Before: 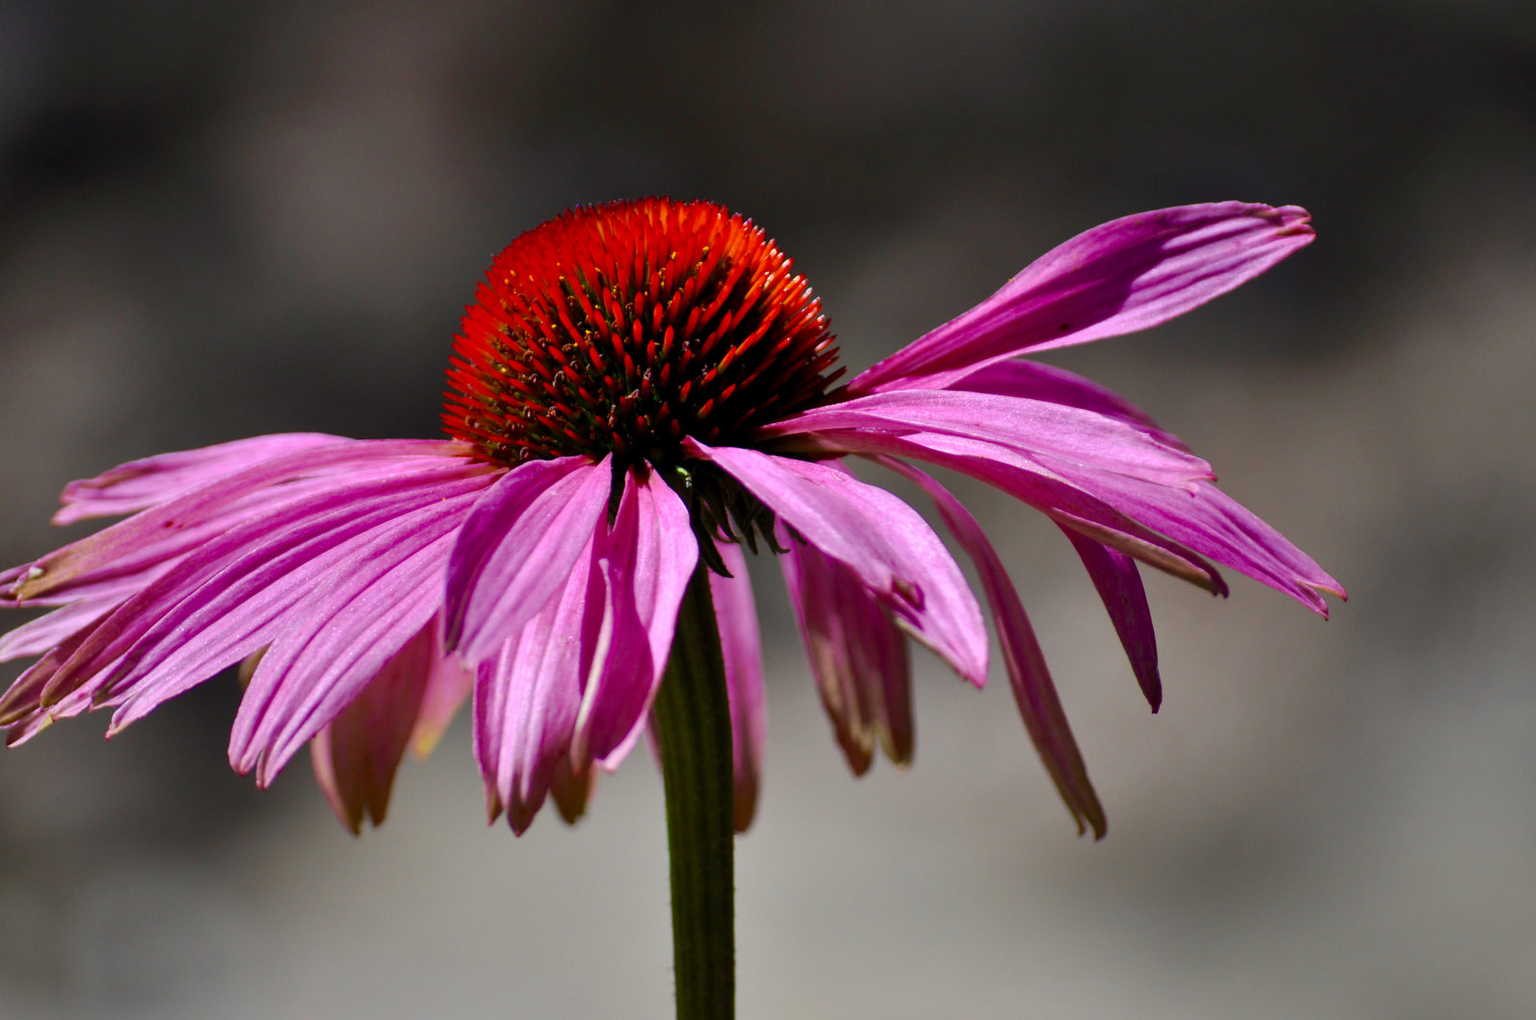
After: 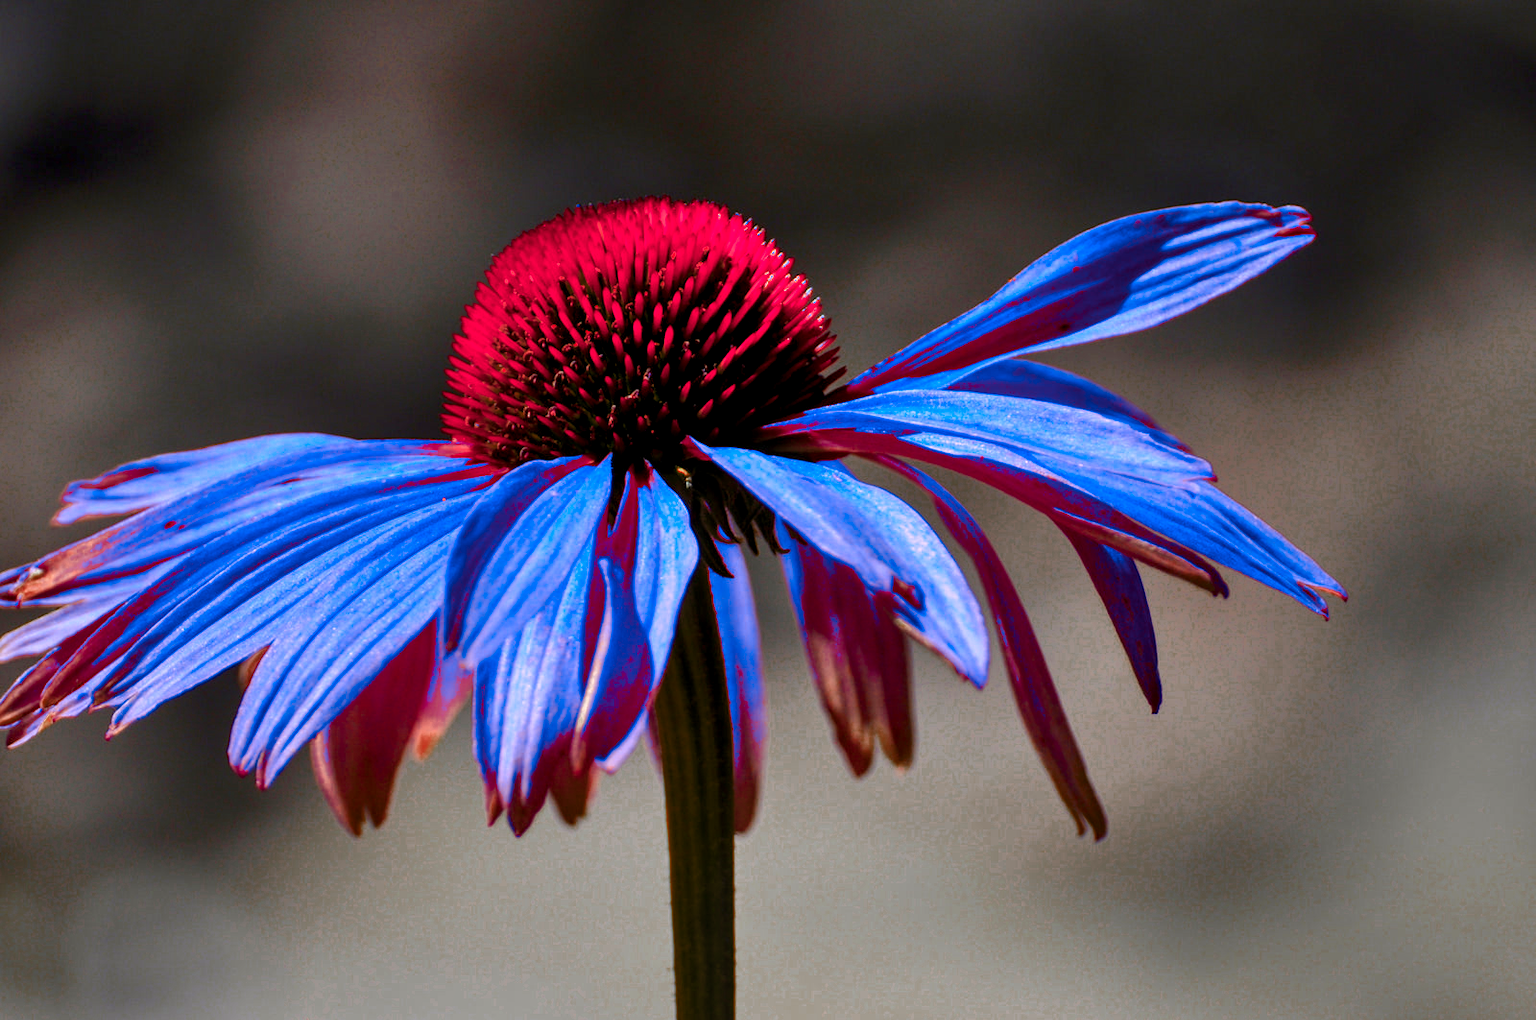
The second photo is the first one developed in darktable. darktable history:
local contrast: detail 130%
color balance rgb: linear chroma grading › global chroma 15%, perceptual saturation grading › global saturation 30%
color zones: curves: ch0 [(0.006, 0.385) (0.143, 0.563) (0.243, 0.321) (0.352, 0.464) (0.516, 0.456) (0.625, 0.5) (0.75, 0.5) (0.875, 0.5)]; ch1 [(0, 0.5) (0.134, 0.504) (0.246, 0.463) (0.421, 0.515) (0.5, 0.56) (0.625, 0.5) (0.75, 0.5) (0.875, 0.5)]; ch2 [(0, 0.5) (0.131, 0.426) (0.307, 0.289) (0.38, 0.188) (0.513, 0.216) (0.625, 0.548) (0.75, 0.468) (0.838, 0.396) (0.971, 0.311)]
